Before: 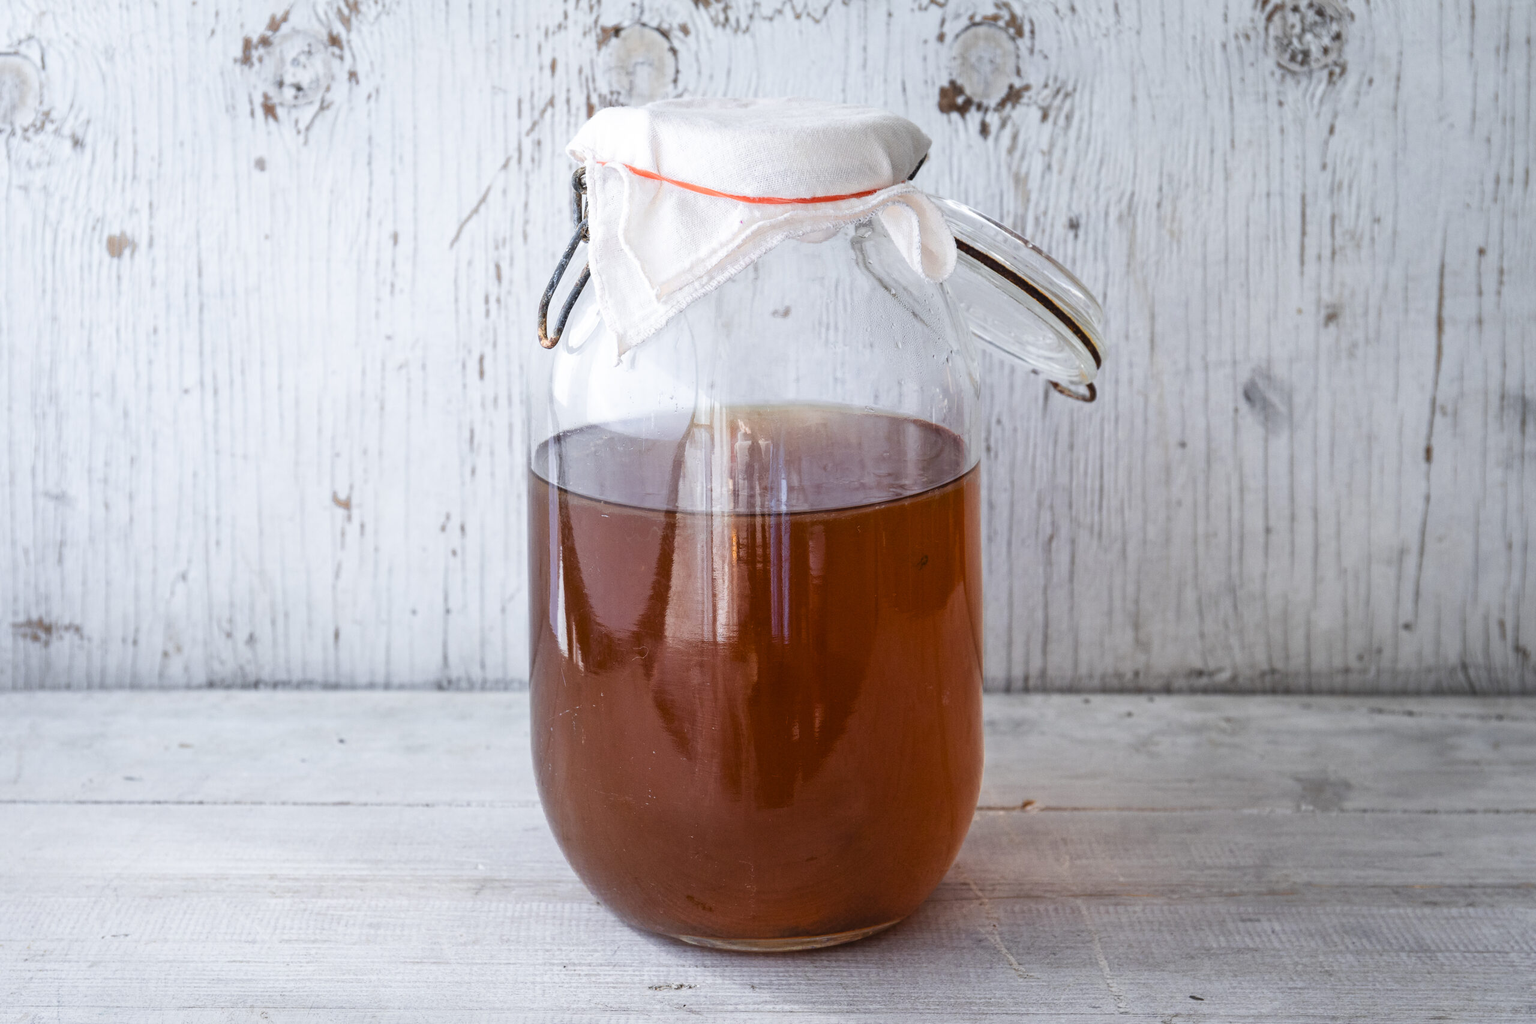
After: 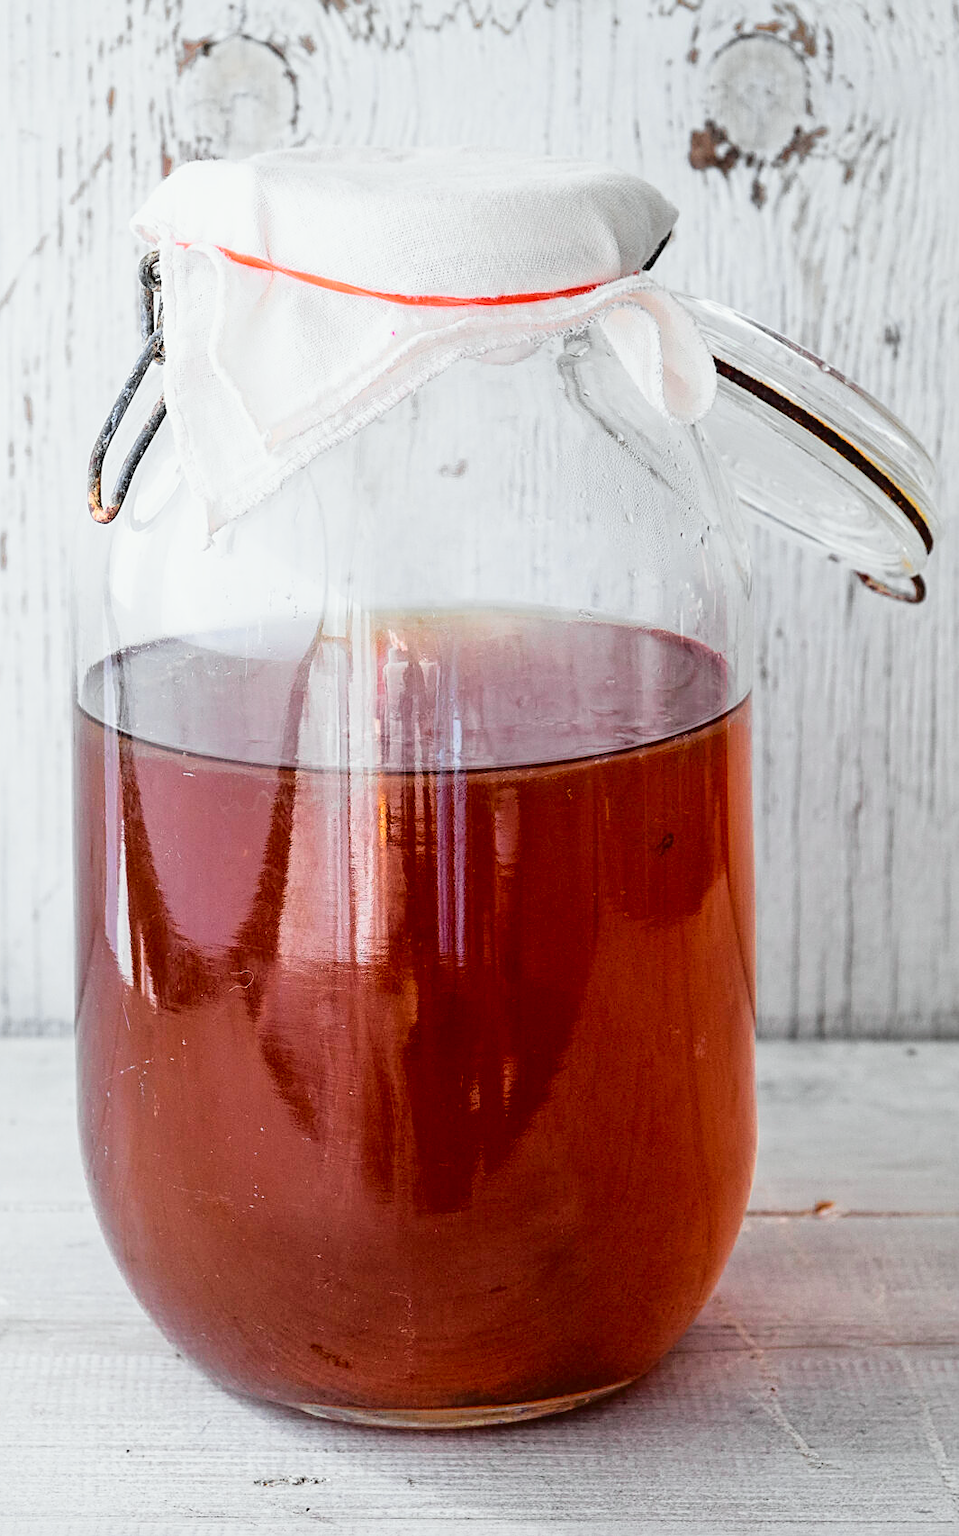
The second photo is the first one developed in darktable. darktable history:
tone curve: curves: ch0 [(0, 0) (0.135, 0.09) (0.326, 0.386) (0.489, 0.573) (0.663, 0.749) (0.854, 0.897) (1, 0.974)]; ch1 [(0, 0) (0.366, 0.367) (0.475, 0.453) (0.494, 0.493) (0.504, 0.497) (0.544, 0.569) (0.562, 0.605) (0.622, 0.694) (1, 1)]; ch2 [(0, 0) (0.333, 0.346) (0.375, 0.375) (0.424, 0.43) (0.476, 0.492) (0.502, 0.503) (0.533, 0.534) (0.572, 0.603) (0.605, 0.656) (0.641, 0.709) (1, 1)], color space Lab, independent channels, preserve colors none
crop: left 31.229%, right 27.105%
sharpen: on, module defaults
